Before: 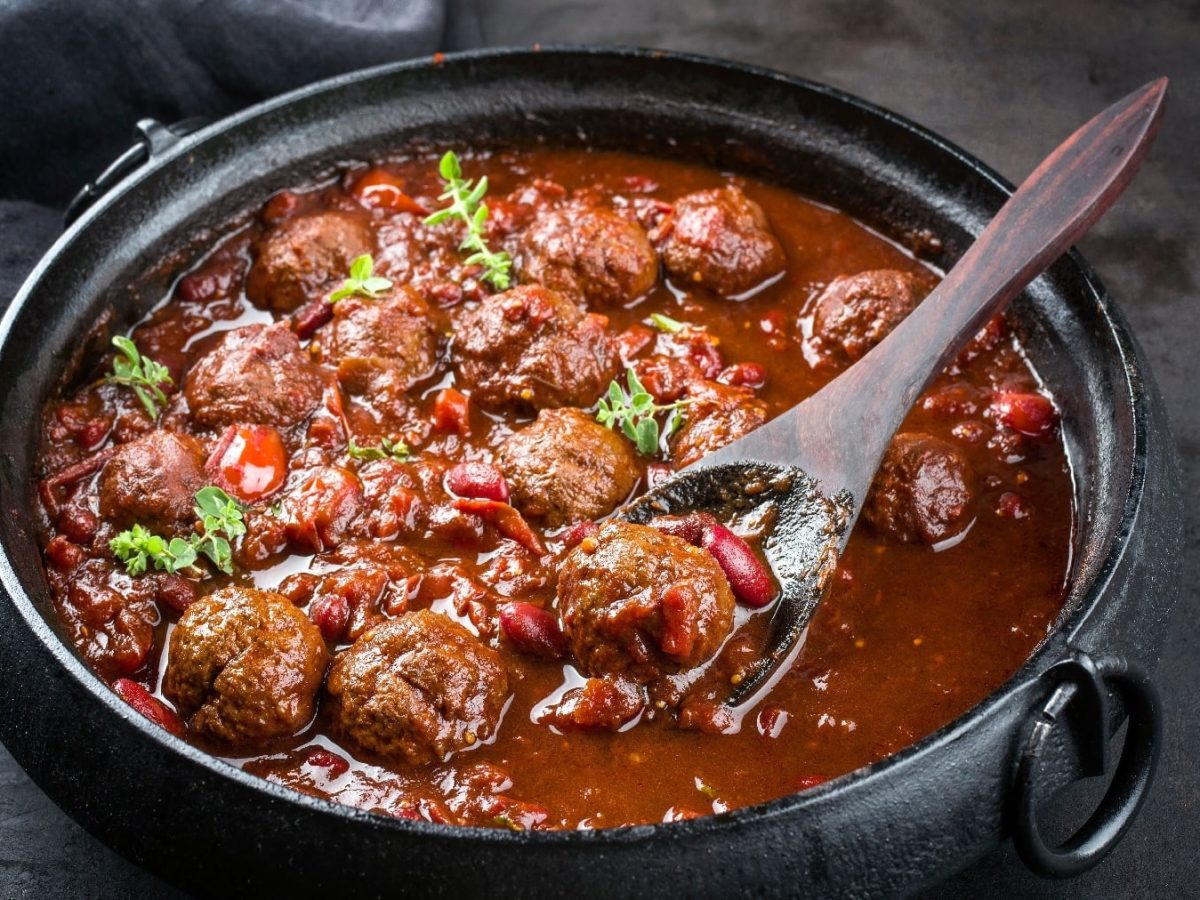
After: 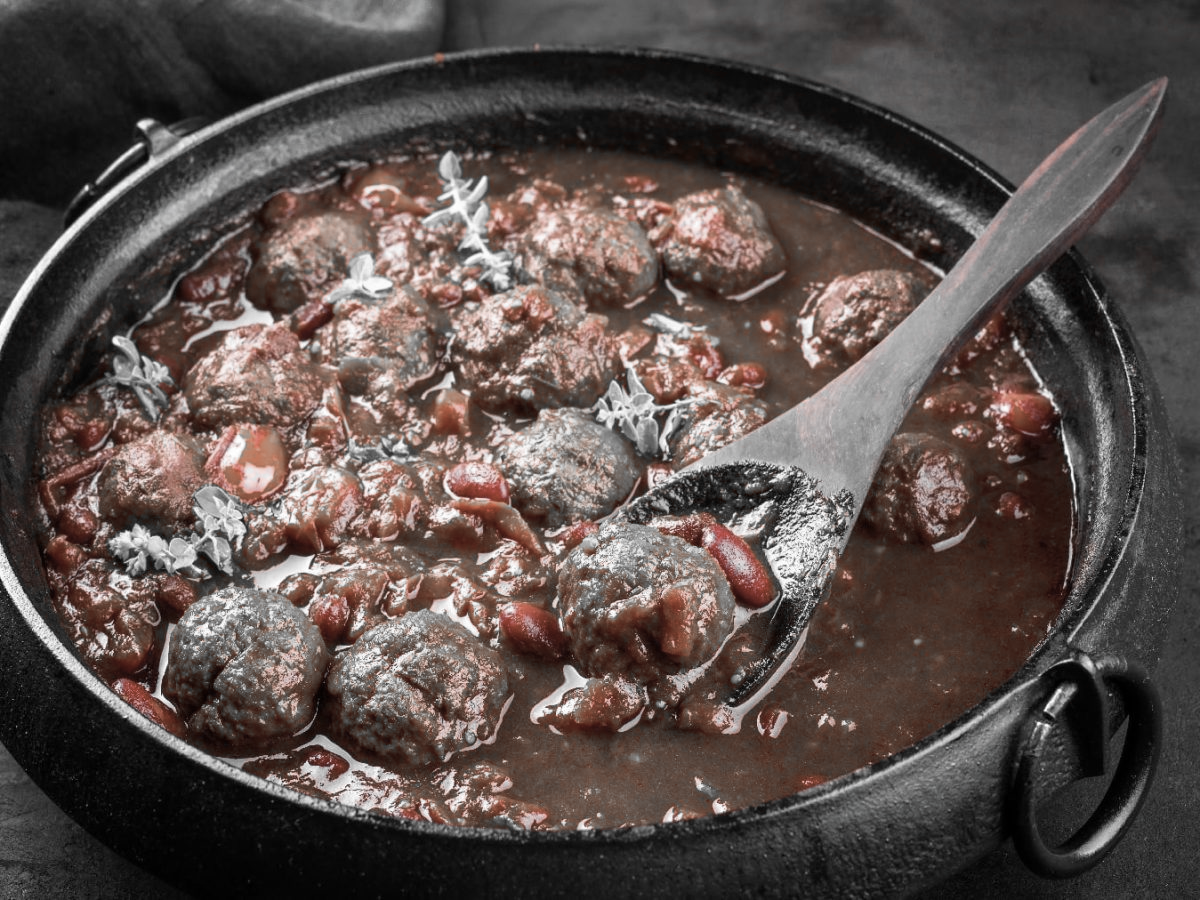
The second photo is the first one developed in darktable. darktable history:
color zones: curves: ch1 [(0, 0.006) (0.094, 0.285) (0.171, 0.001) (0.429, 0.001) (0.571, 0.003) (0.714, 0.004) (0.857, 0.004) (1, 0.006)]
